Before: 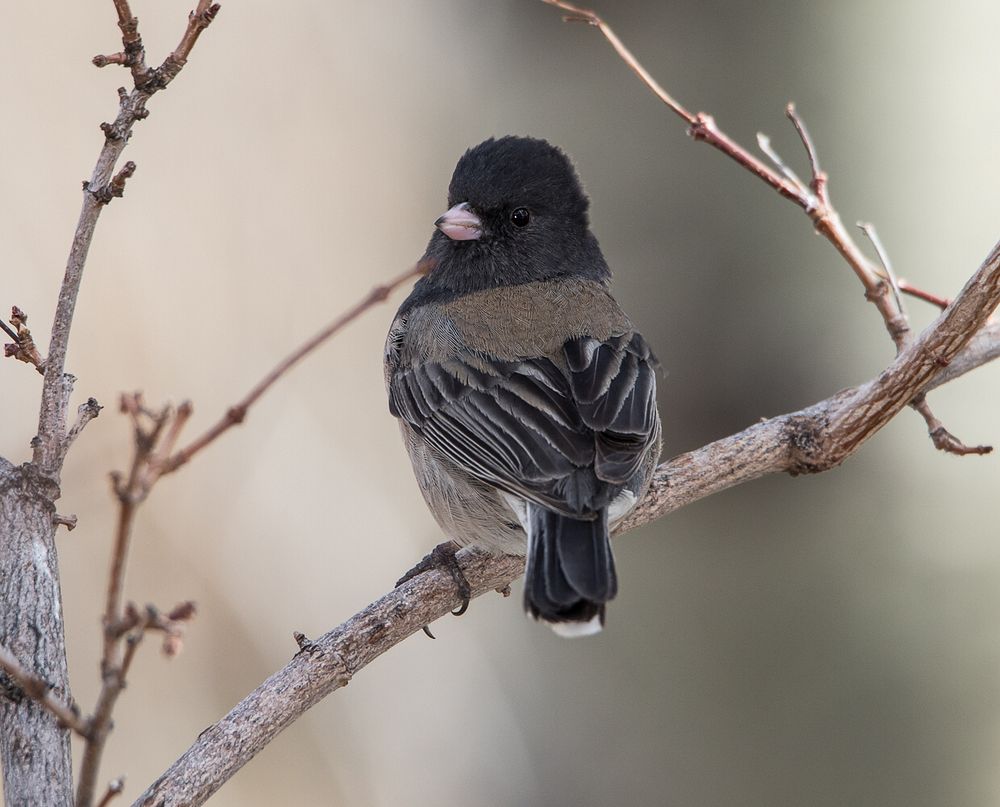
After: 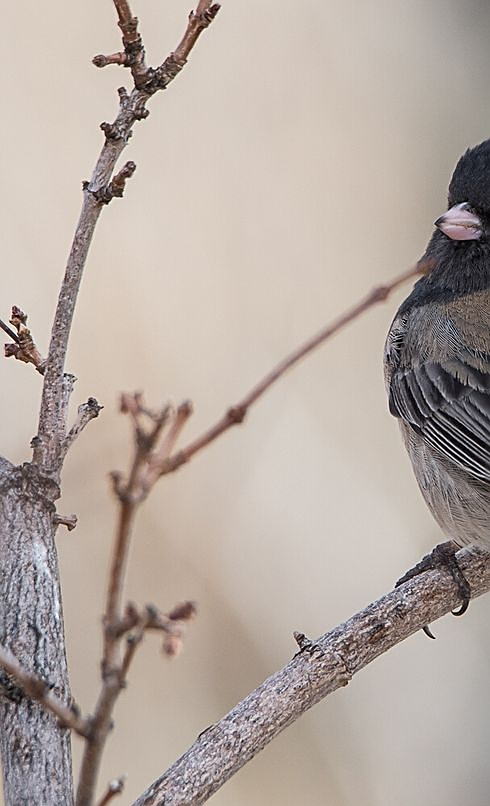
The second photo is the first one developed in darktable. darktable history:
crop and rotate: left 0.061%, top 0%, right 50.917%
sharpen: on, module defaults
